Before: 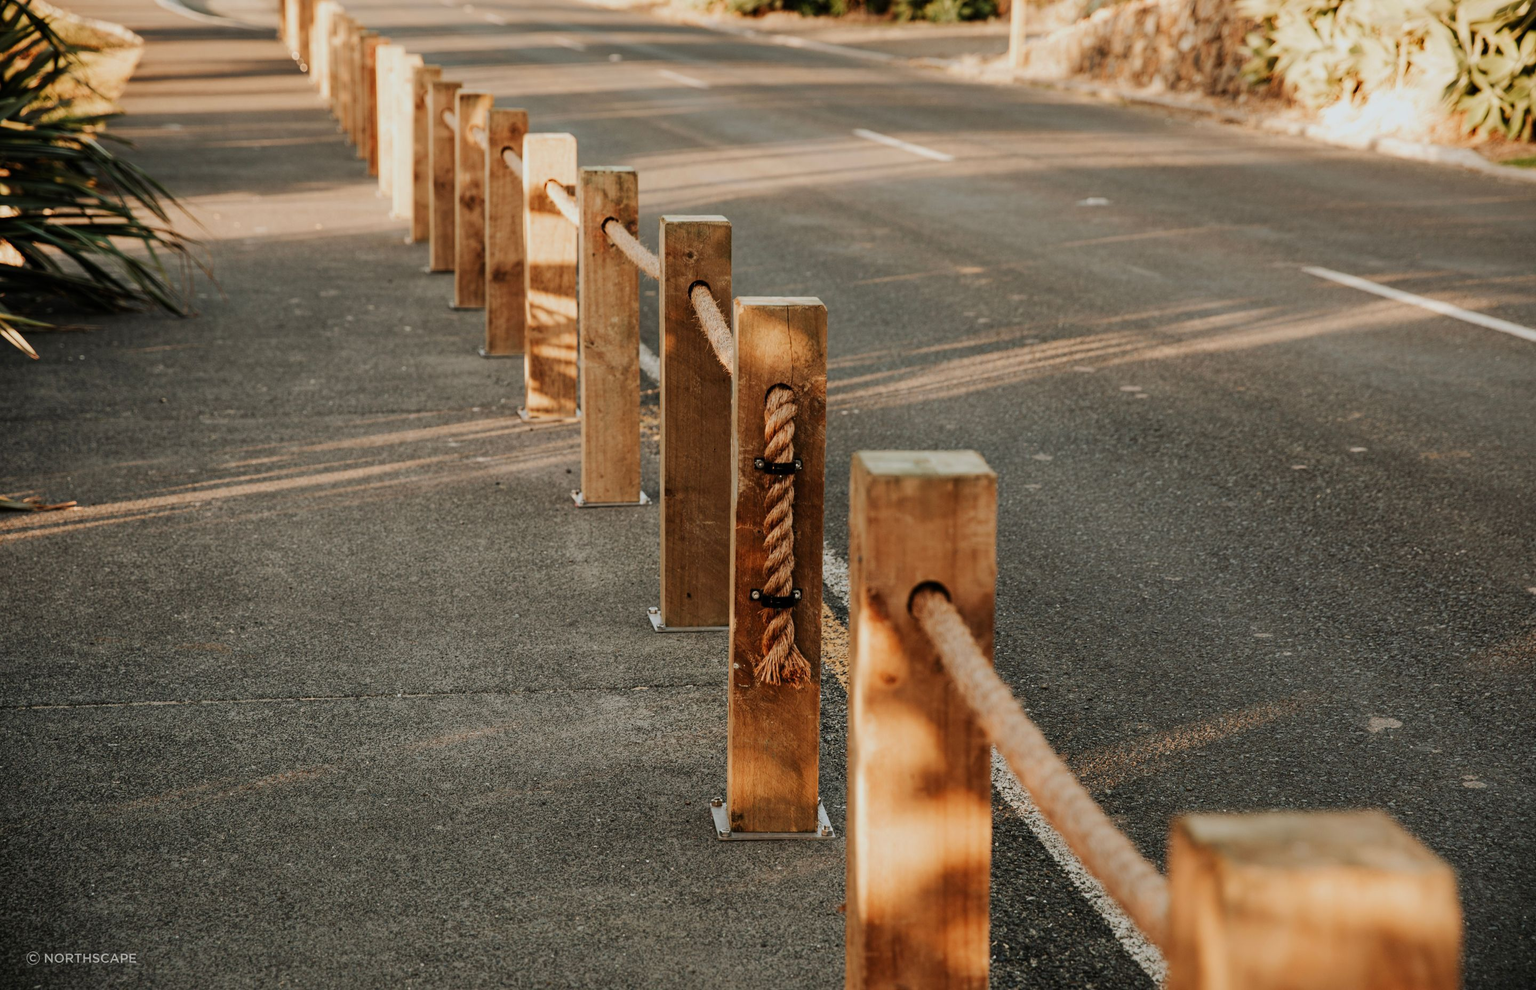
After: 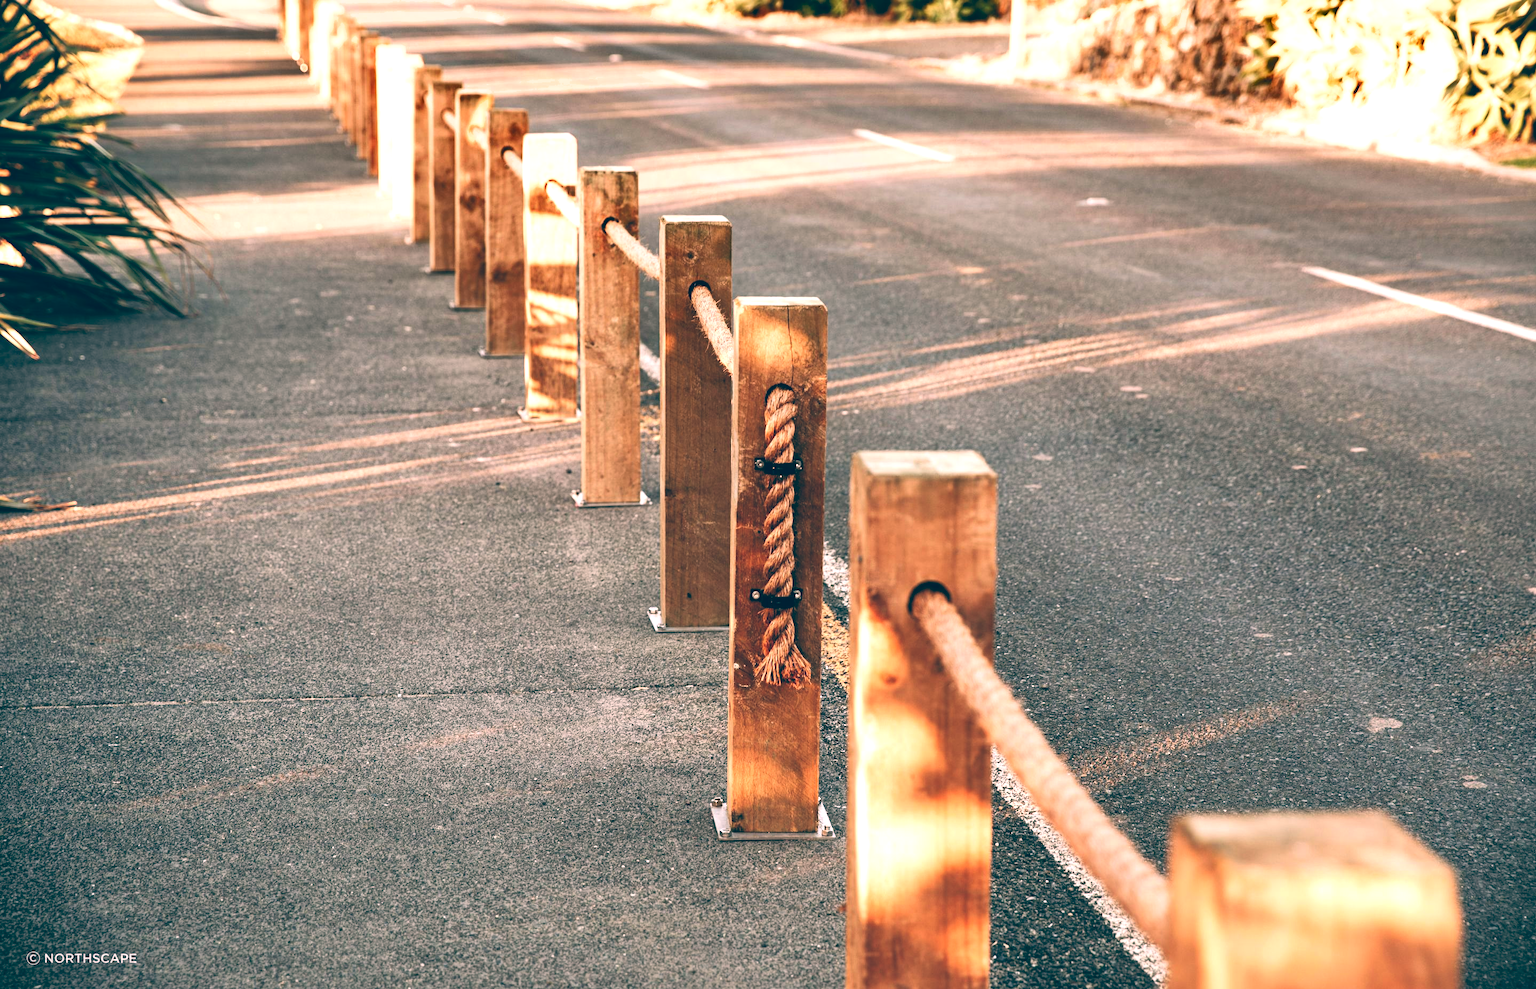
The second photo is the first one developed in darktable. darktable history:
shadows and highlights: radius 337.17, shadows 29.01, soften with gaussian
color balance: lift [1.006, 0.985, 1.002, 1.015], gamma [1, 0.953, 1.008, 1.047], gain [1.076, 1.13, 1.004, 0.87]
exposure: exposure 1.15 EV, compensate highlight preservation false
white balance: red 1.004, blue 1.096
